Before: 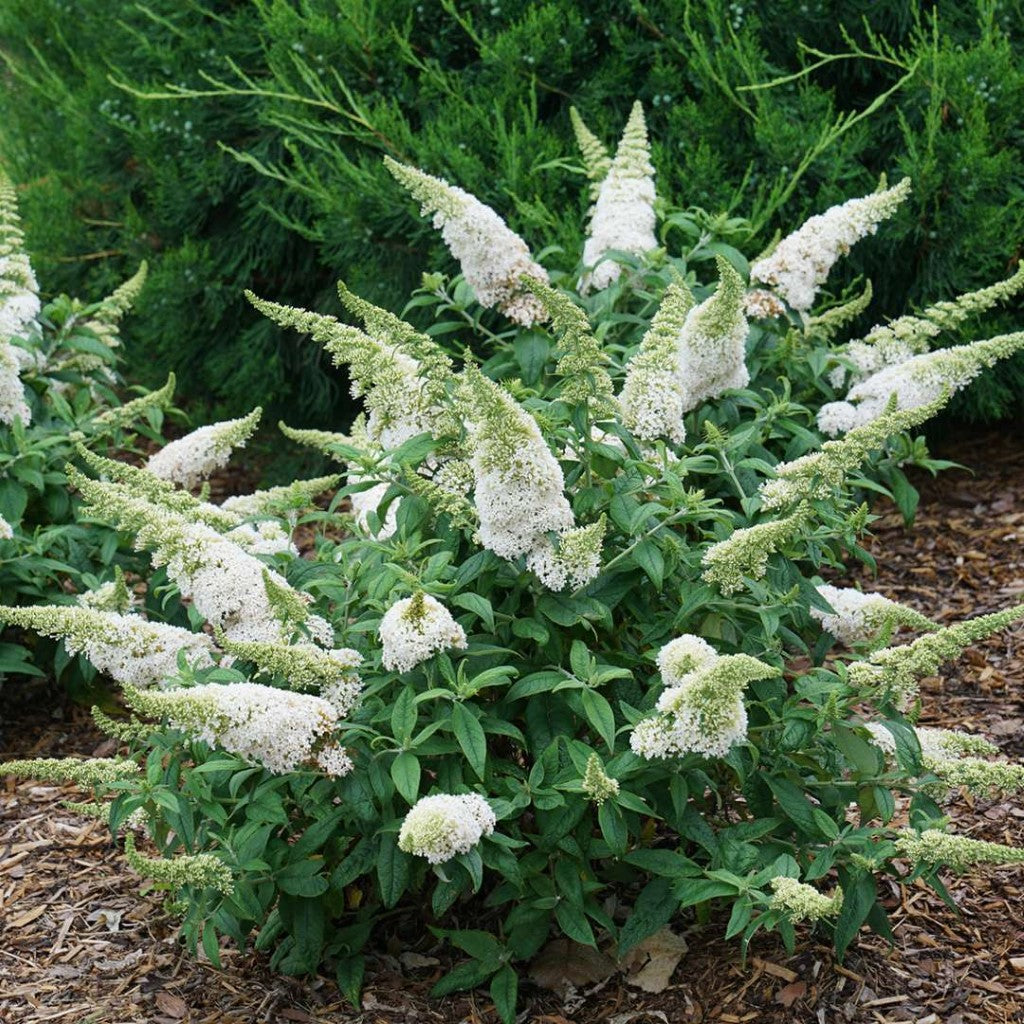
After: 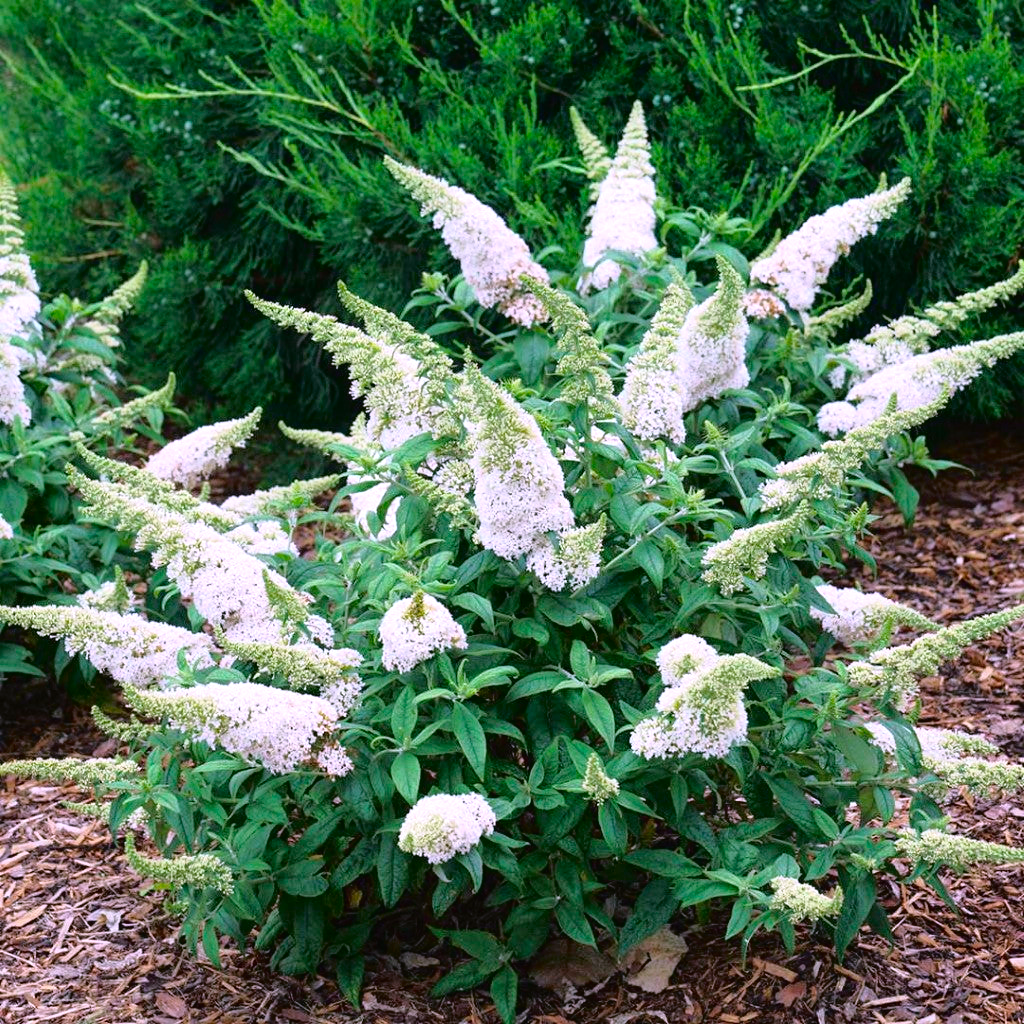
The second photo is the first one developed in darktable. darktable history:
white balance: red 1.042, blue 1.17
tone curve: curves: ch0 [(0, 0.013) (0.117, 0.081) (0.257, 0.259) (0.408, 0.45) (0.611, 0.64) (0.81, 0.857) (1, 1)]; ch1 [(0, 0) (0.287, 0.198) (0.501, 0.506) (0.56, 0.584) (0.715, 0.741) (0.976, 0.992)]; ch2 [(0, 0) (0.369, 0.362) (0.5, 0.5) (0.537, 0.547) (0.59, 0.603) (0.681, 0.754) (1, 1)], color space Lab, independent channels, preserve colors none
exposure: black level correction 0, exposure 0.2 EV, compensate exposure bias true, compensate highlight preservation false
